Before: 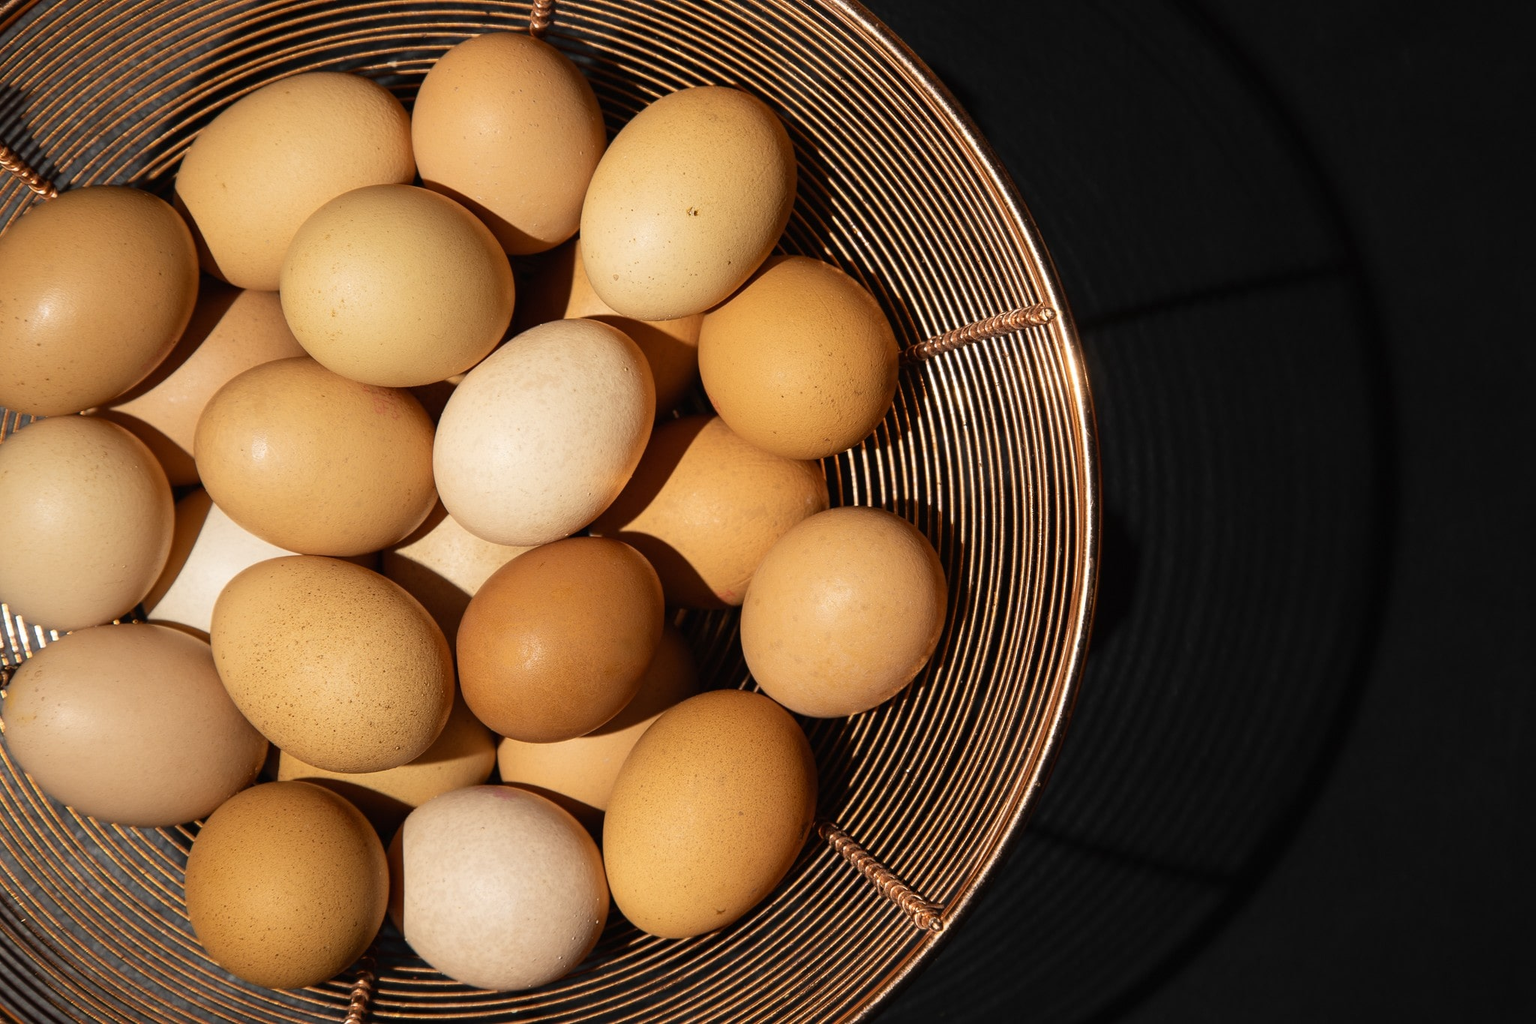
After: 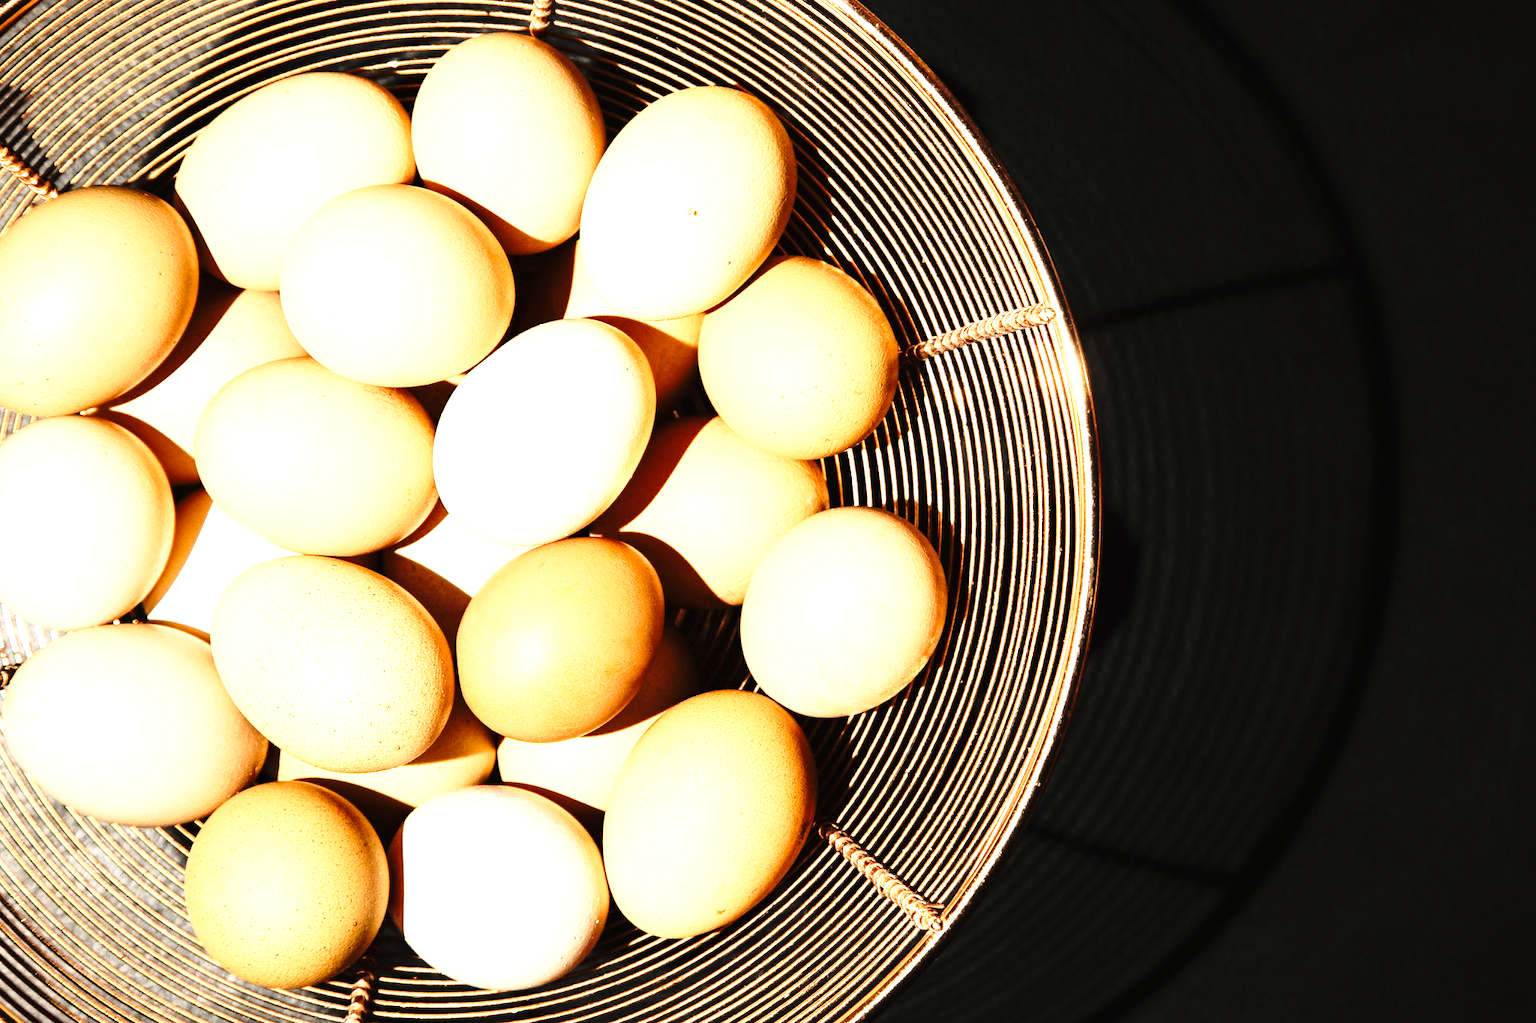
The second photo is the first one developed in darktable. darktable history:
white balance: red 1.029, blue 0.92
exposure: exposure 1.25 EV, compensate exposure bias true, compensate highlight preservation false
base curve: curves: ch0 [(0, 0) (0.028, 0.03) (0.121, 0.232) (0.46, 0.748) (0.859, 0.968) (1, 1)], preserve colors none
tone equalizer: -8 EV -1.08 EV, -7 EV -1.01 EV, -6 EV -0.867 EV, -5 EV -0.578 EV, -3 EV 0.578 EV, -2 EV 0.867 EV, -1 EV 1.01 EV, +0 EV 1.08 EV, edges refinement/feathering 500, mask exposure compensation -1.57 EV, preserve details no
